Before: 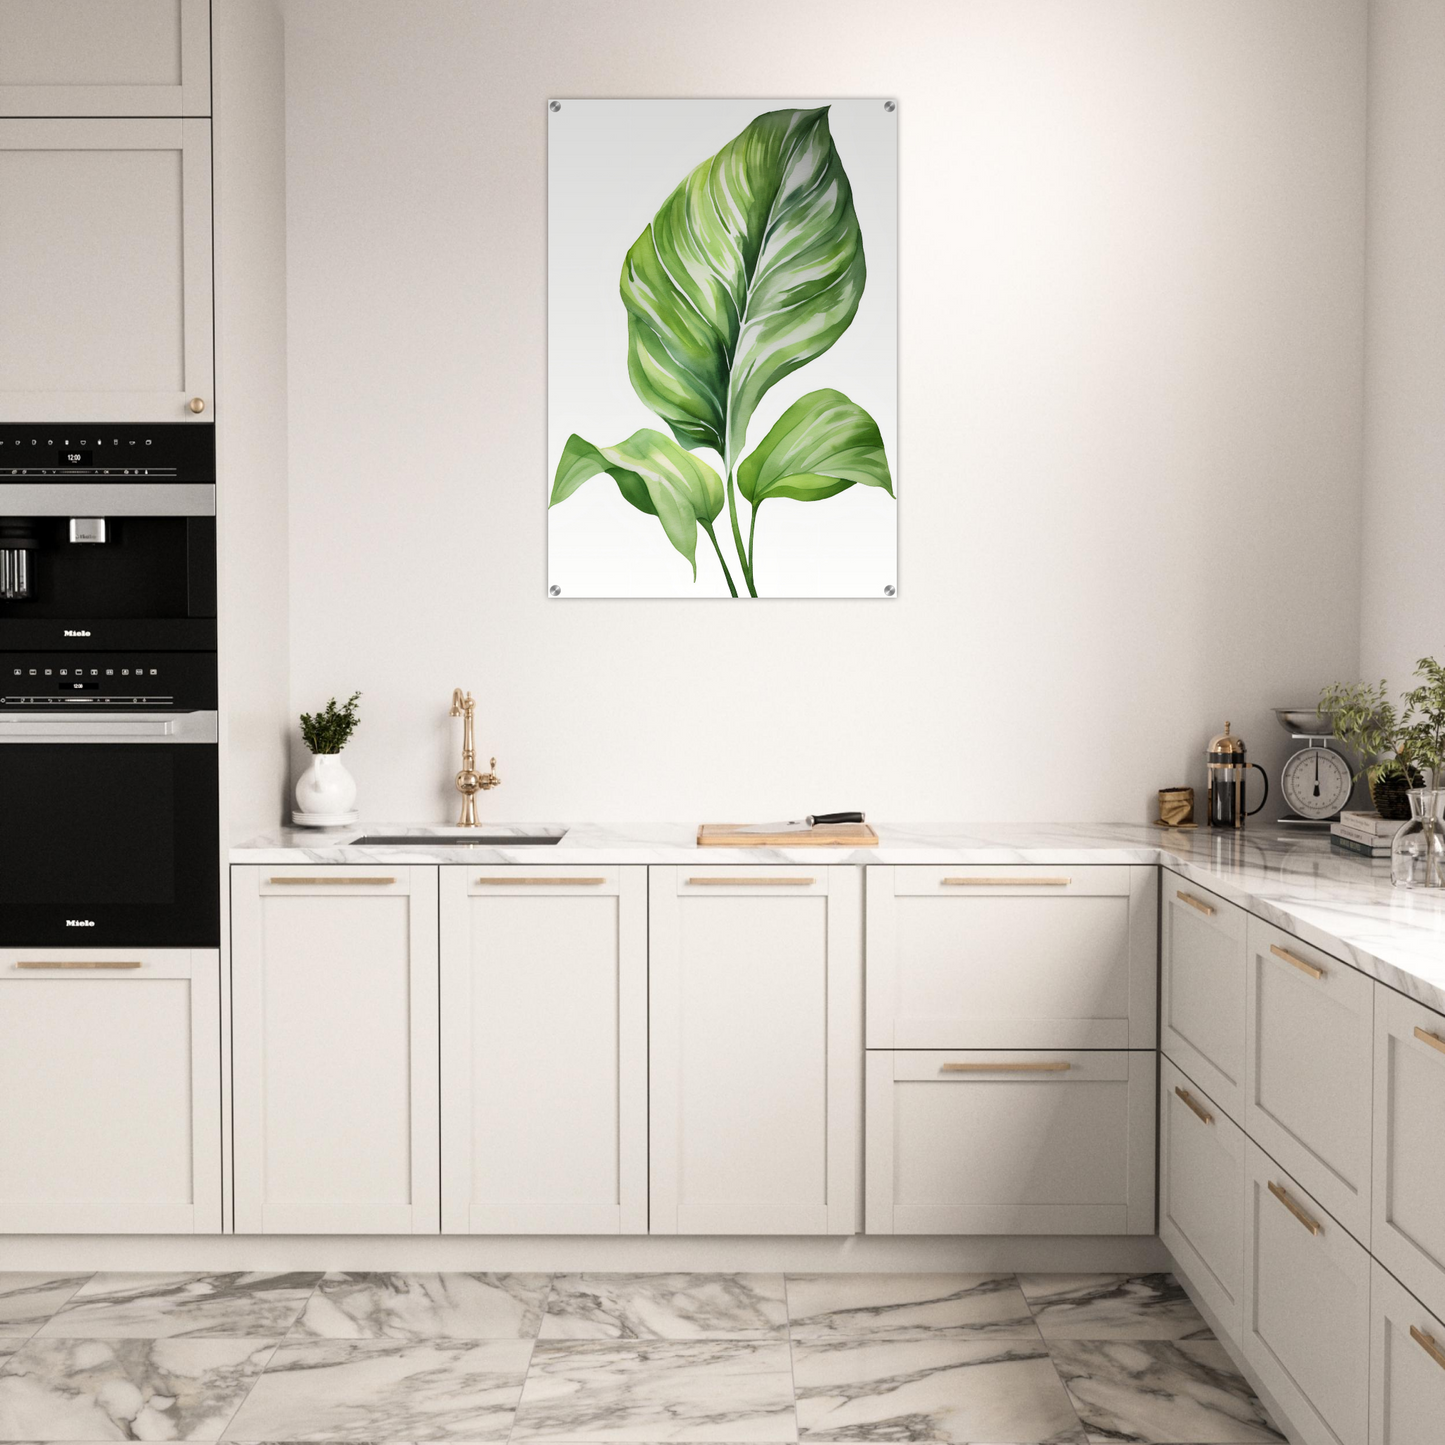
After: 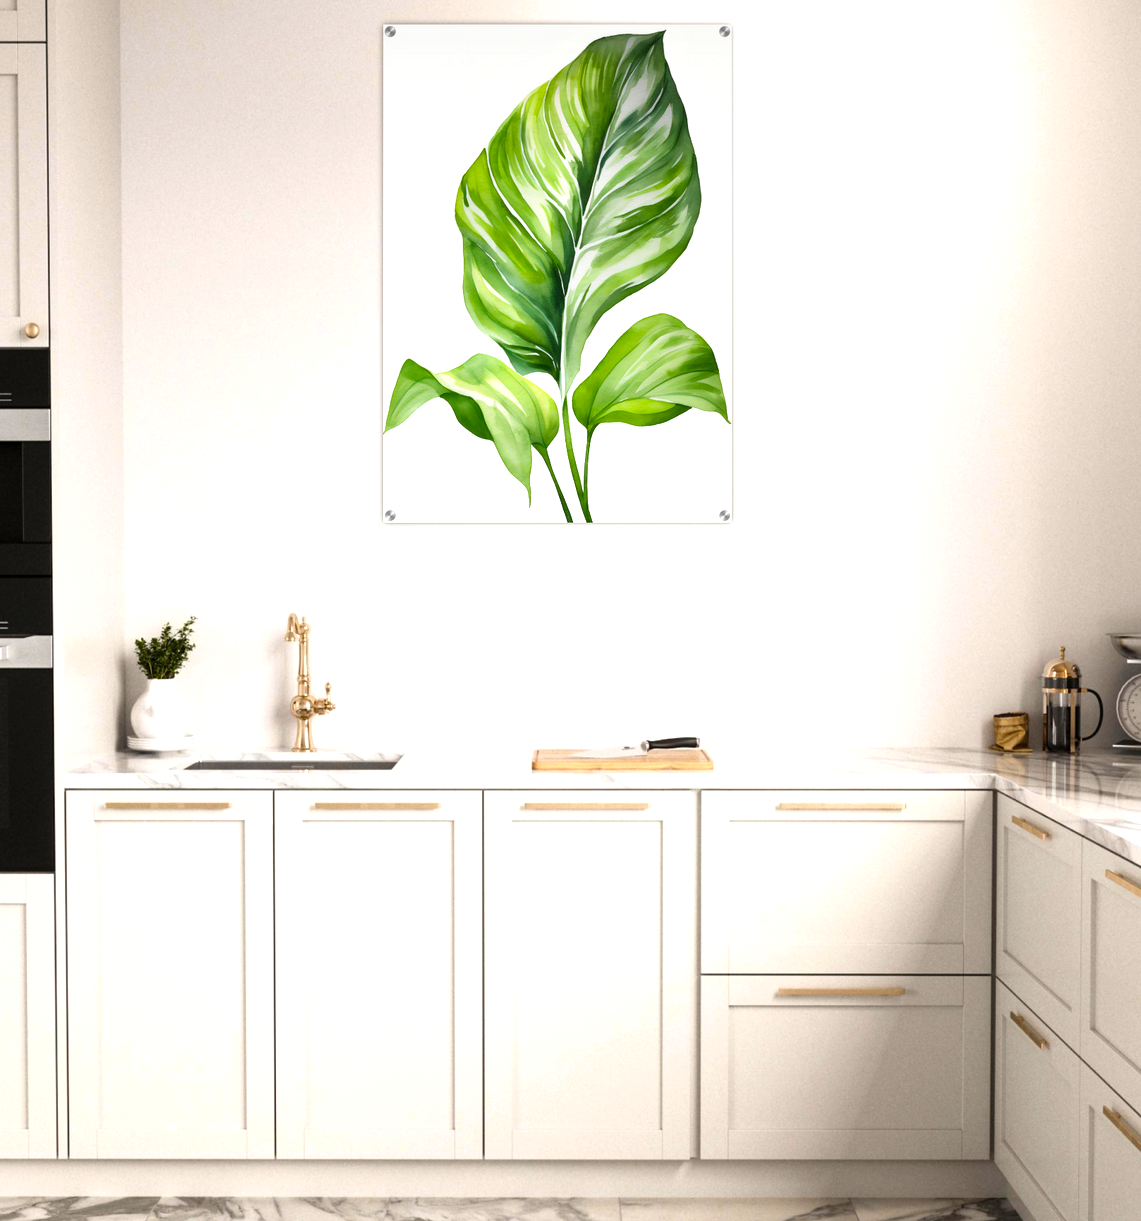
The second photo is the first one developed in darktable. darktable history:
crop: left 11.432%, top 5.256%, right 9.592%, bottom 10.201%
color balance rgb: perceptual saturation grading › global saturation 35.312%, perceptual brilliance grading › global brilliance 12.757%
